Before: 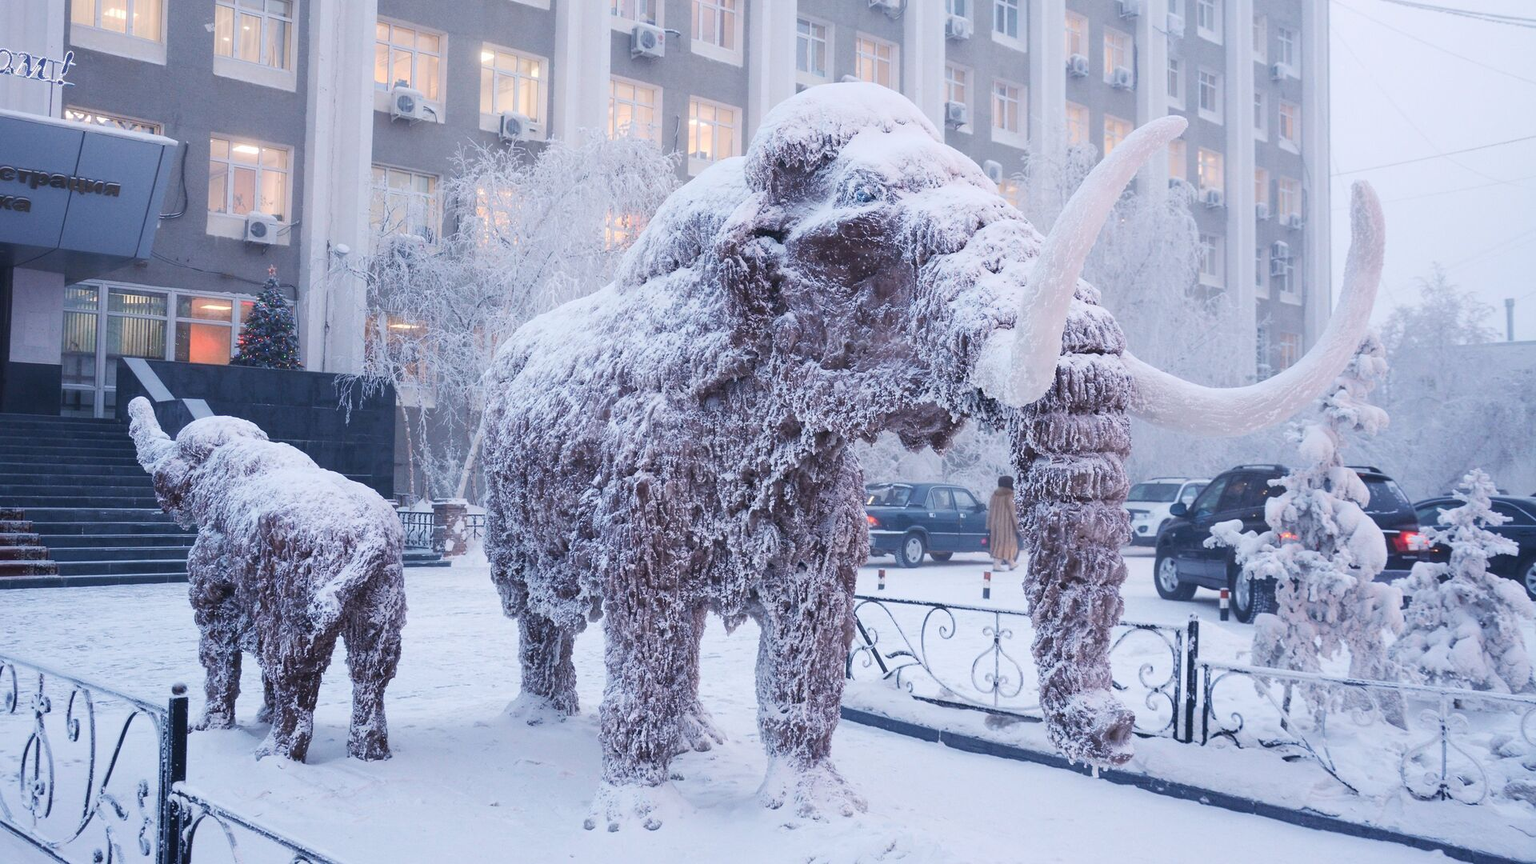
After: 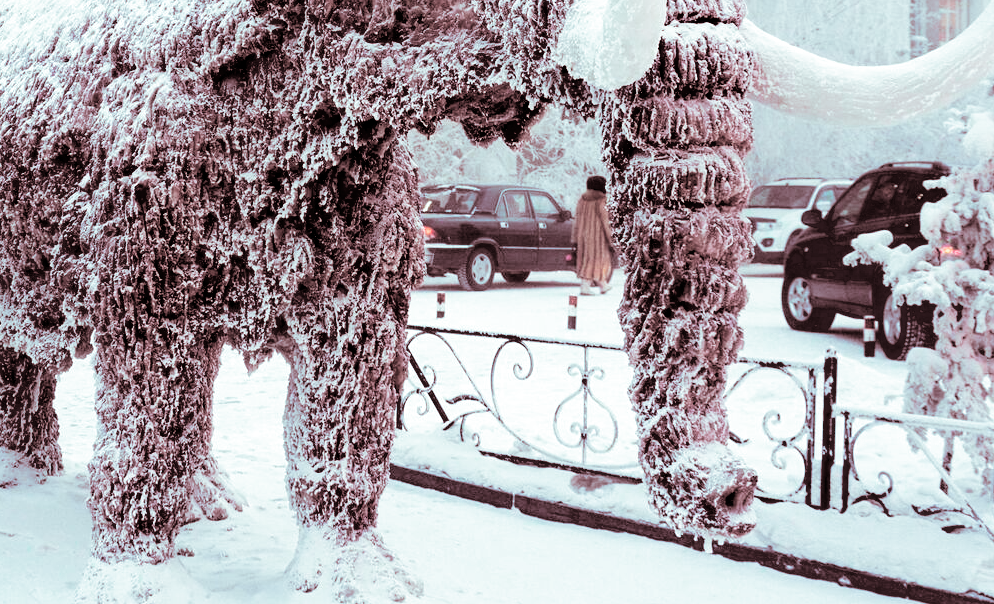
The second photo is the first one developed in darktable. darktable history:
local contrast: highlights 100%, shadows 100%, detail 120%, midtone range 0.2
color correction: highlights a* -1.43, highlights b* 10.12, shadows a* 0.395, shadows b* 19.35
tone equalizer: -8 EV -0.001 EV, -7 EV 0.001 EV, -6 EV -0.002 EV, -5 EV -0.003 EV, -4 EV -0.062 EV, -3 EV -0.222 EV, -2 EV -0.267 EV, -1 EV 0.105 EV, +0 EV 0.303 EV
split-toning: shadows › saturation 0.3, highlights › hue 180°, highlights › saturation 0.3, compress 0%
tone curve: curves: ch0 [(0, 0) (0.051, 0.047) (0.102, 0.099) (0.228, 0.262) (0.446, 0.527) (0.695, 0.778) (0.908, 0.946) (1, 1)]; ch1 [(0, 0) (0.339, 0.298) (0.402, 0.363) (0.453, 0.413) (0.485, 0.469) (0.494, 0.493) (0.504, 0.501) (0.525, 0.533) (0.563, 0.591) (0.597, 0.631) (1, 1)]; ch2 [(0, 0) (0.48, 0.48) (0.504, 0.5) (0.539, 0.554) (0.59, 0.628) (0.642, 0.682) (0.824, 0.815) (1, 1)], color space Lab, independent channels, preserve colors none
crop: left 34.479%, top 38.822%, right 13.718%, bottom 5.172%
exposure: black level correction 0.056, compensate highlight preservation false
